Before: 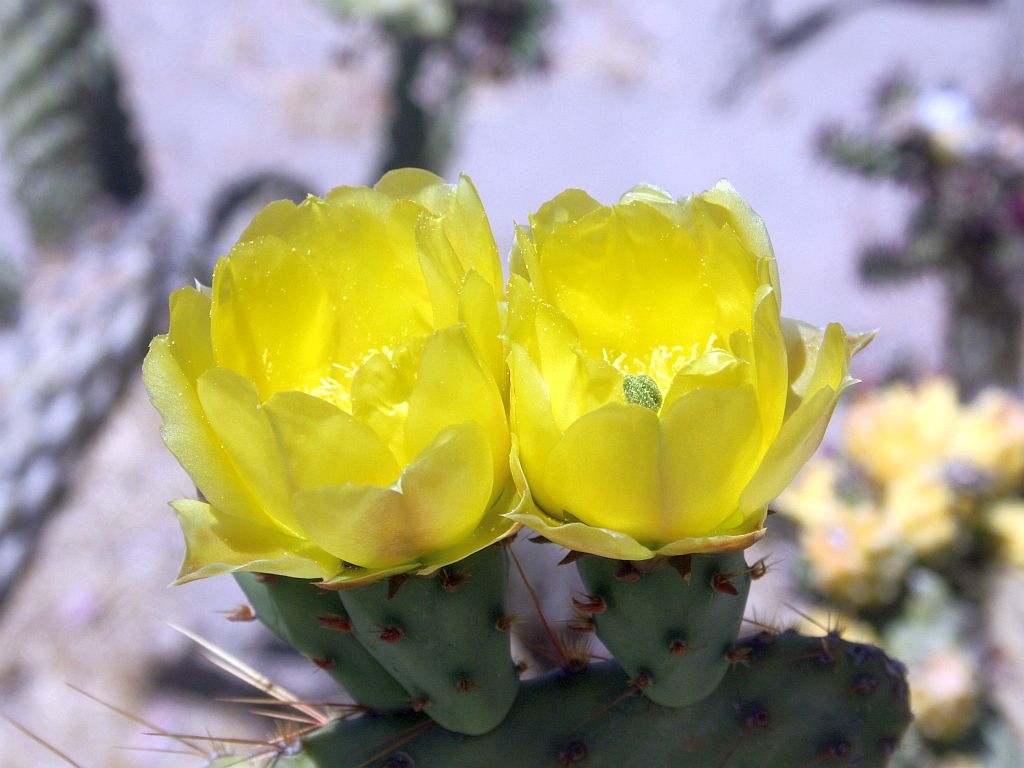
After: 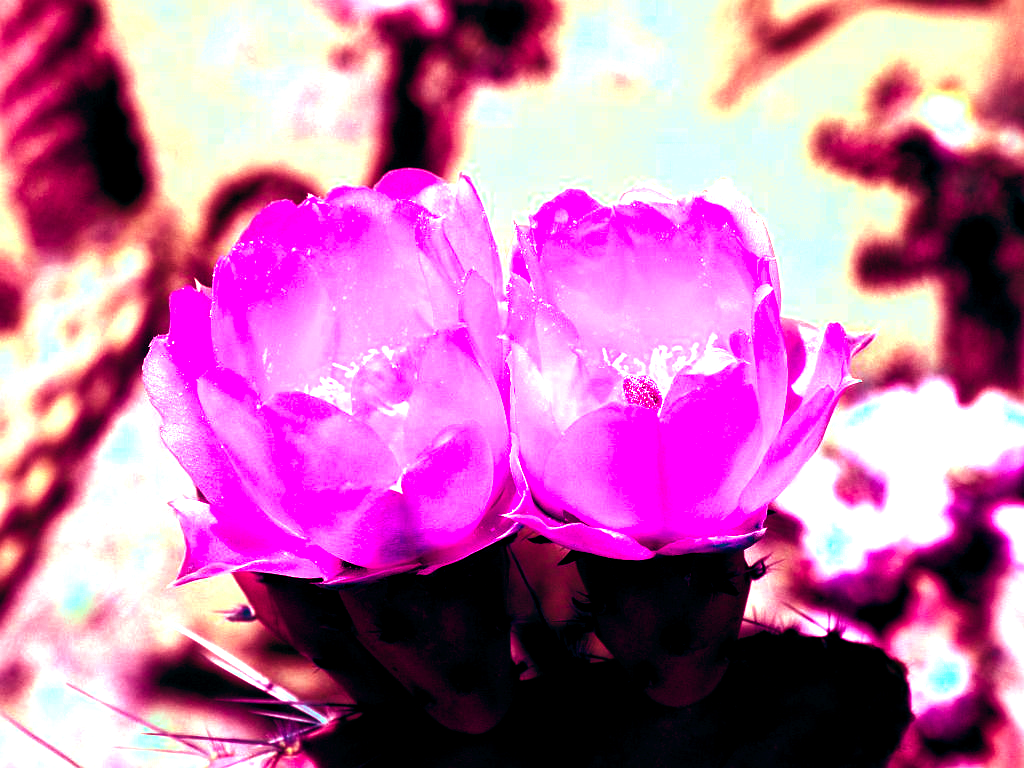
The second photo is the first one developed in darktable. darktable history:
color balance rgb: shadows lift › luminance -18.76%, shadows lift › chroma 35.44%, power › luminance -3.76%, power › hue 142.17°, highlights gain › chroma 7.5%, highlights gain › hue 184.75°, global offset › luminance -0.52%, global offset › chroma 0.91%, global offset › hue 173.36°, shadows fall-off 300%, white fulcrum 2 EV, highlights fall-off 300%, linear chroma grading › shadows 17.19%, linear chroma grading › highlights 61.12%, linear chroma grading › global chroma 50%, hue shift -150.52°, perceptual brilliance grading › global brilliance 12%, mask middle-gray fulcrum 100%, contrast gray fulcrum 38.43%, contrast 35.15%, saturation formula JzAzBz (2021)
tone equalizer: -8 EV -0.75 EV, -7 EV -0.7 EV, -6 EV -0.6 EV, -5 EV -0.4 EV, -3 EV 0.4 EV, -2 EV 0.6 EV, -1 EV 0.7 EV, +0 EV 0.75 EV, edges refinement/feathering 500, mask exposure compensation -1.57 EV, preserve details no
